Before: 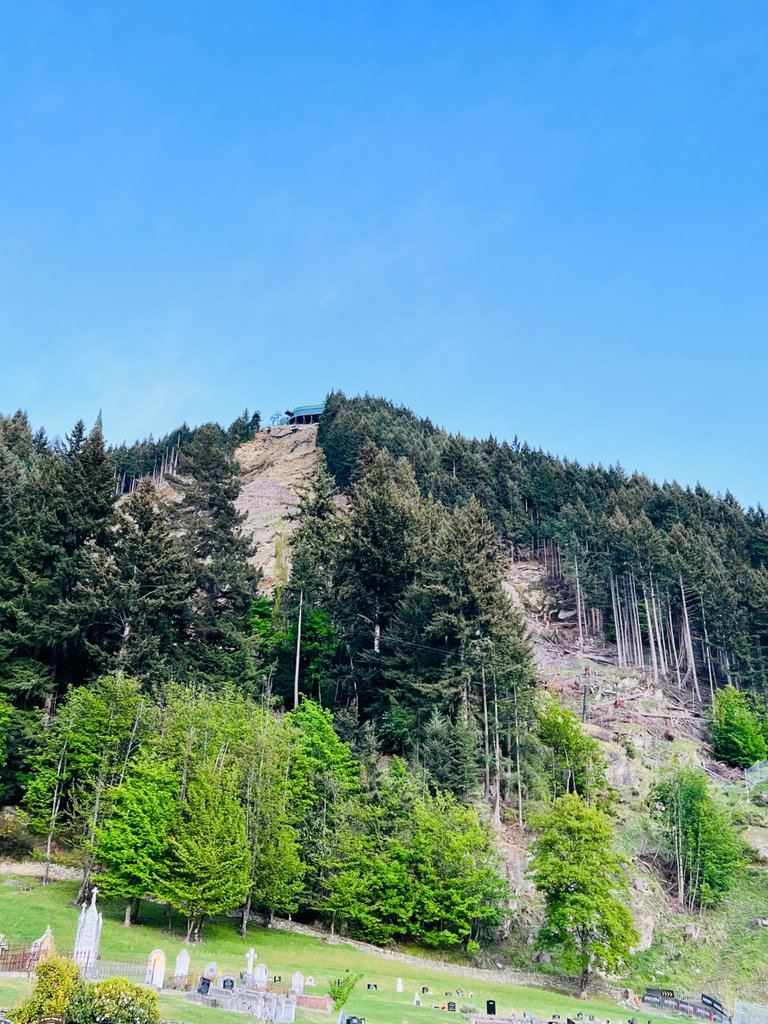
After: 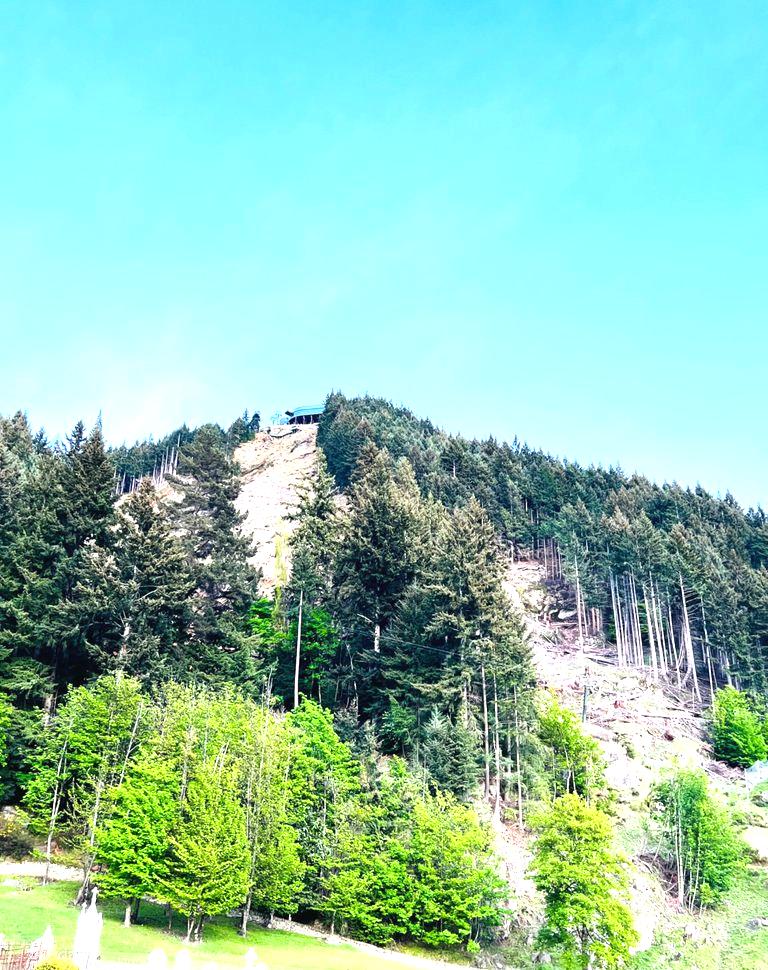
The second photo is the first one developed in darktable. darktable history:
exposure: black level correction 0, exposure 1.199 EV, compensate highlight preservation false
crop and rotate: top 0.007%, bottom 5.181%
